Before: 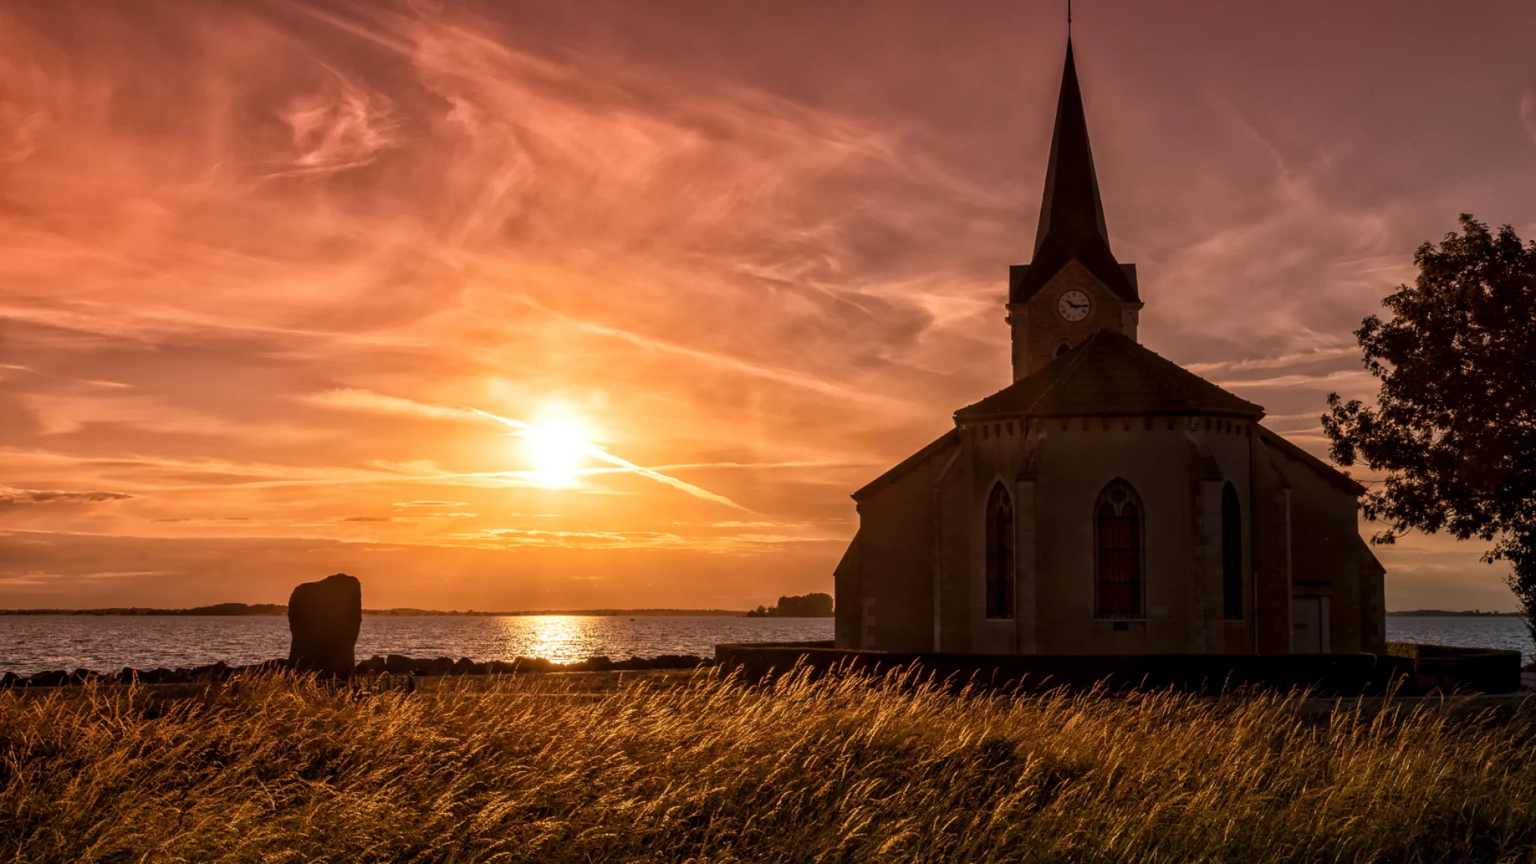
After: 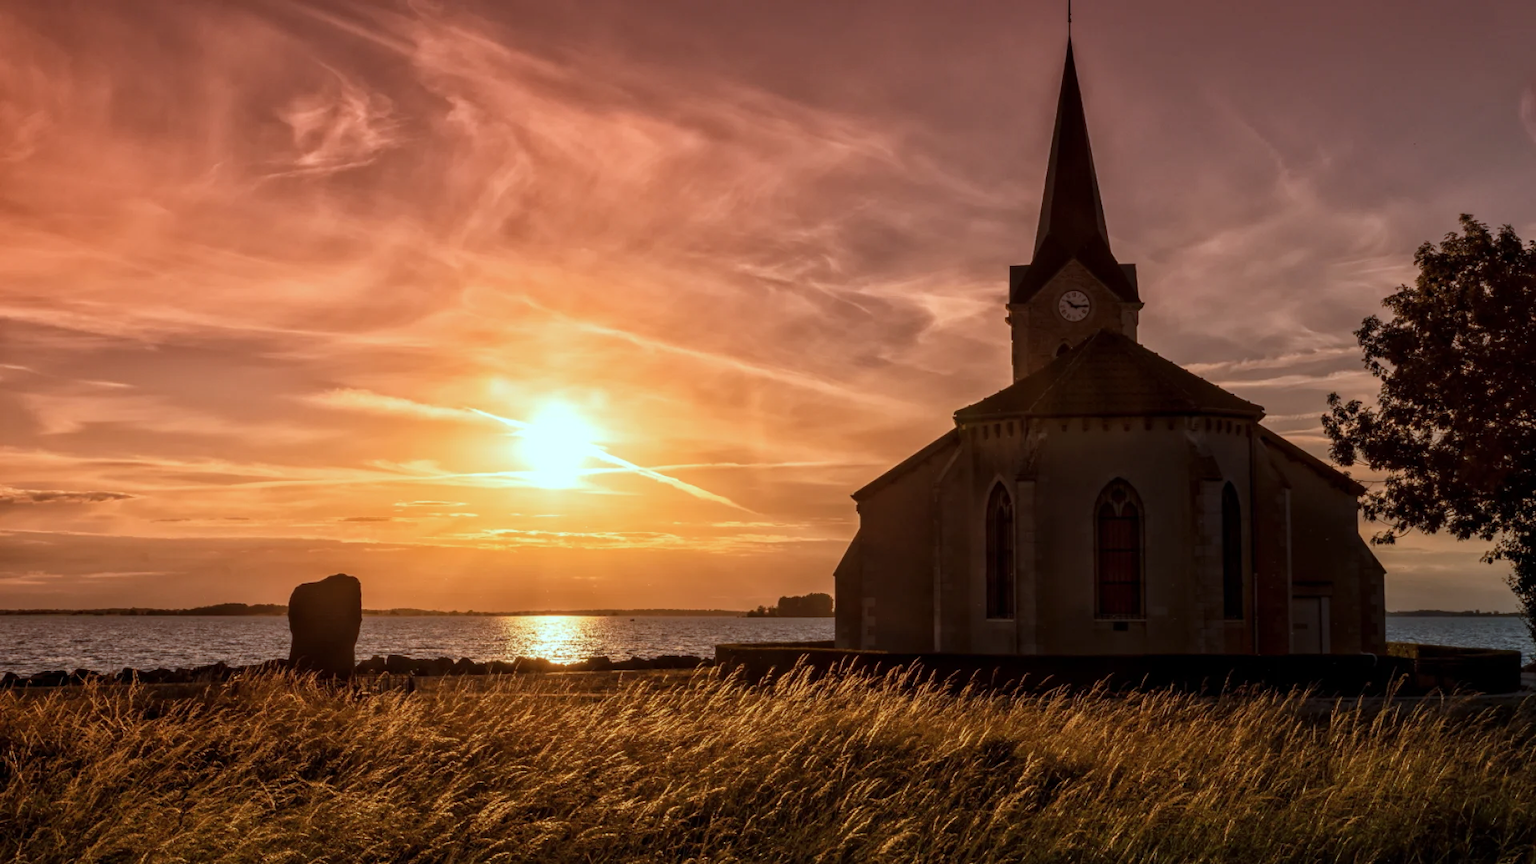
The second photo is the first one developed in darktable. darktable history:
color correction: highlights a* -10.02, highlights b* -9.92
